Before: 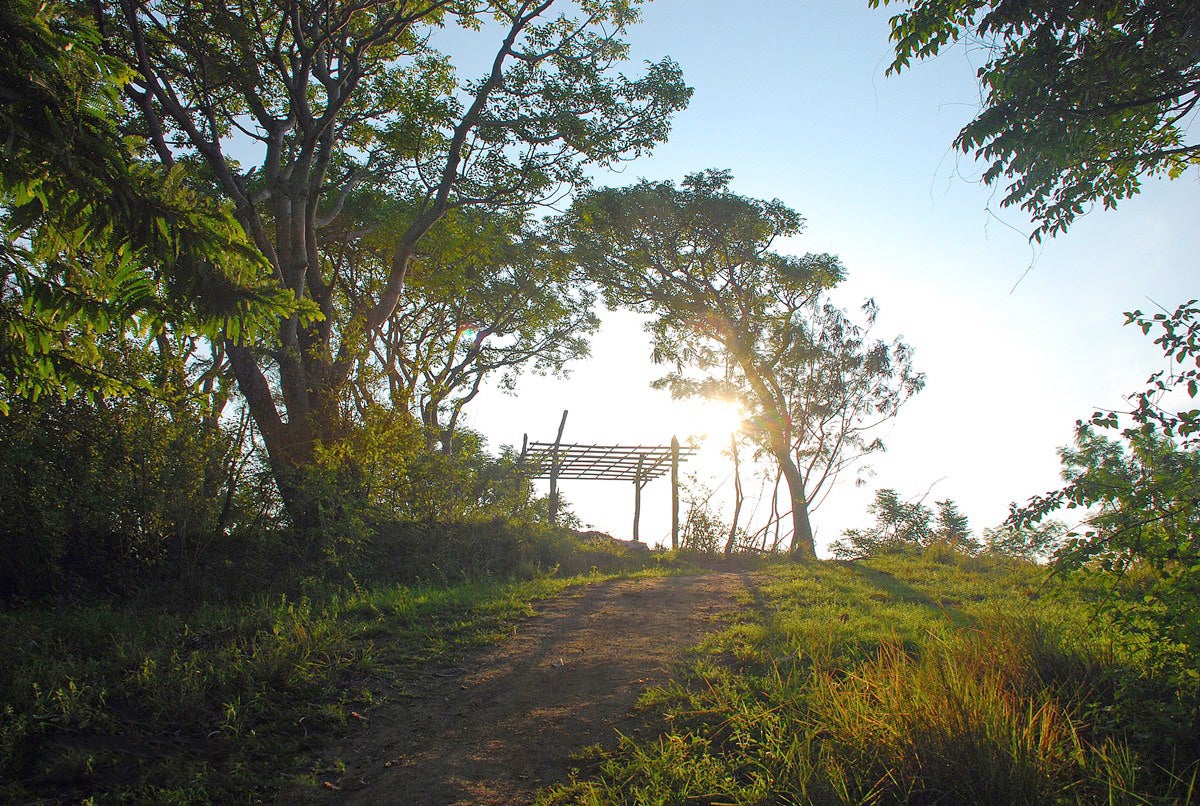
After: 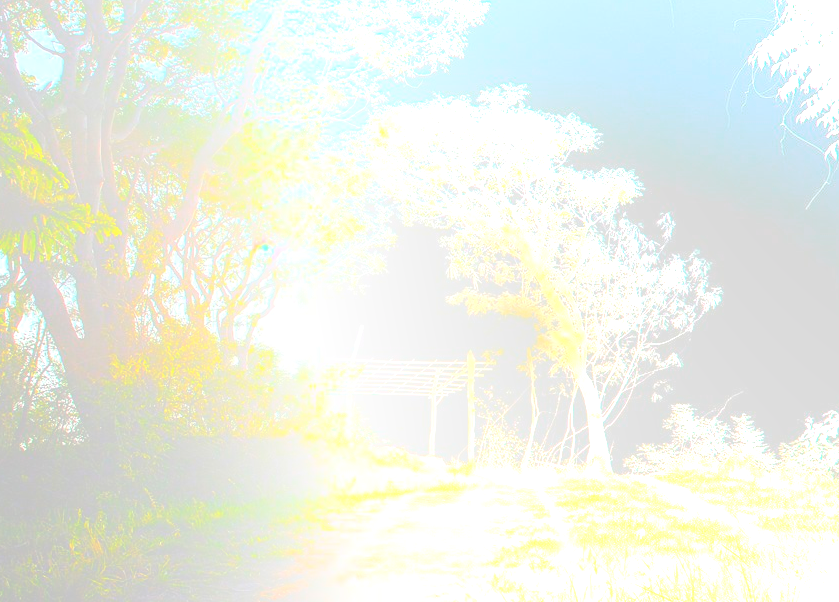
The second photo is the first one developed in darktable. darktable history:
crop and rotate: left 17.046%, top 10.659%, right 12.989%, bottom 14.553%
bloom: size 70%, threshold 25%, strength 70%
tone equalizer: -8 EV -1.08 EV, -7 EV -1.01 EV, -6 EV -0.867 EV, -5 EV -0.578 EV, -3 EV 0.578 EV, -2 EV 0.867 EV, -1 EV 1.01 EV, +0 EV 1.08 EV, edges refinement/feathering 500, mask exposure compensation -1.57 EV, preserve details no
